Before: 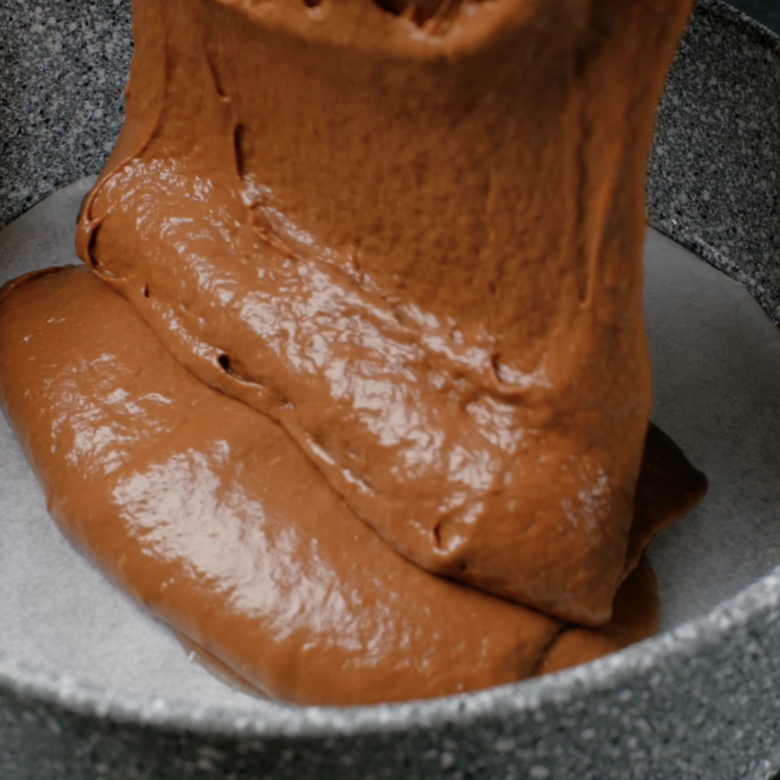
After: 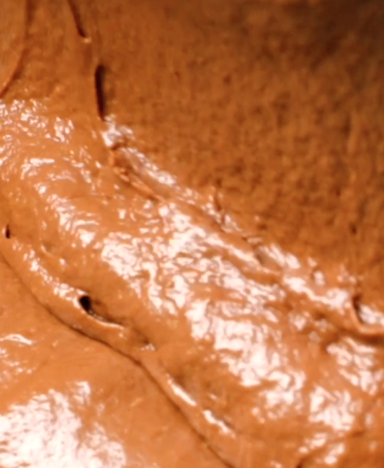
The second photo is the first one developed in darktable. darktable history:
crop: left 17.835%, top 7.675%, right 32.881%, bottom 32.213%
levels: levels [0, 0.374, 0.749]
